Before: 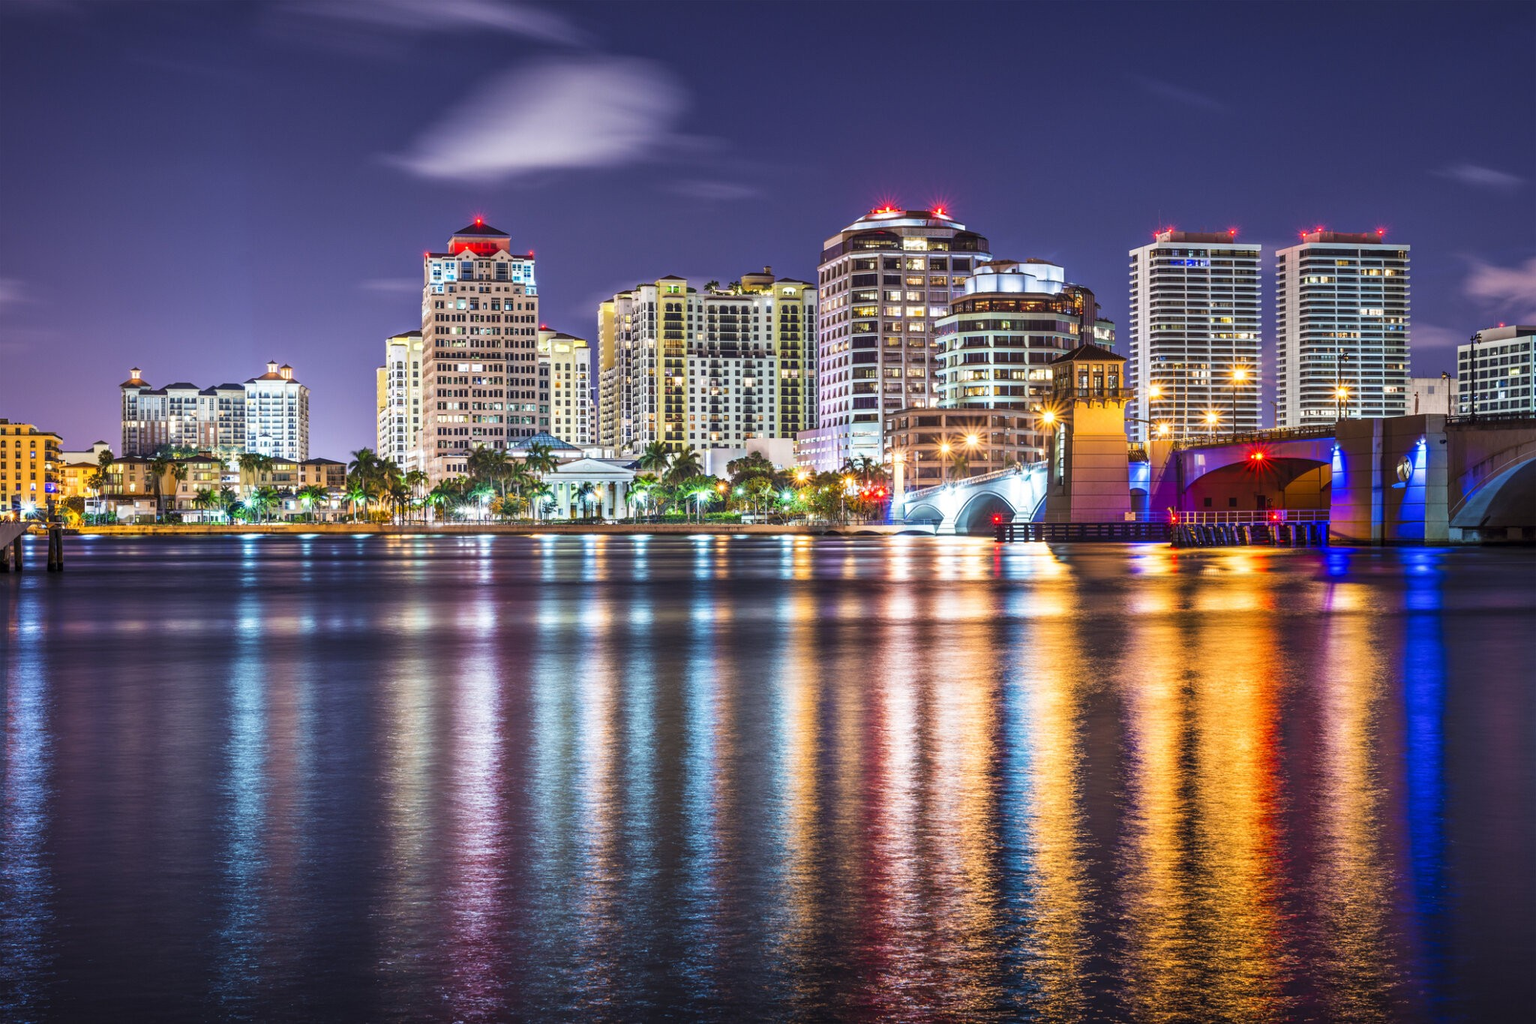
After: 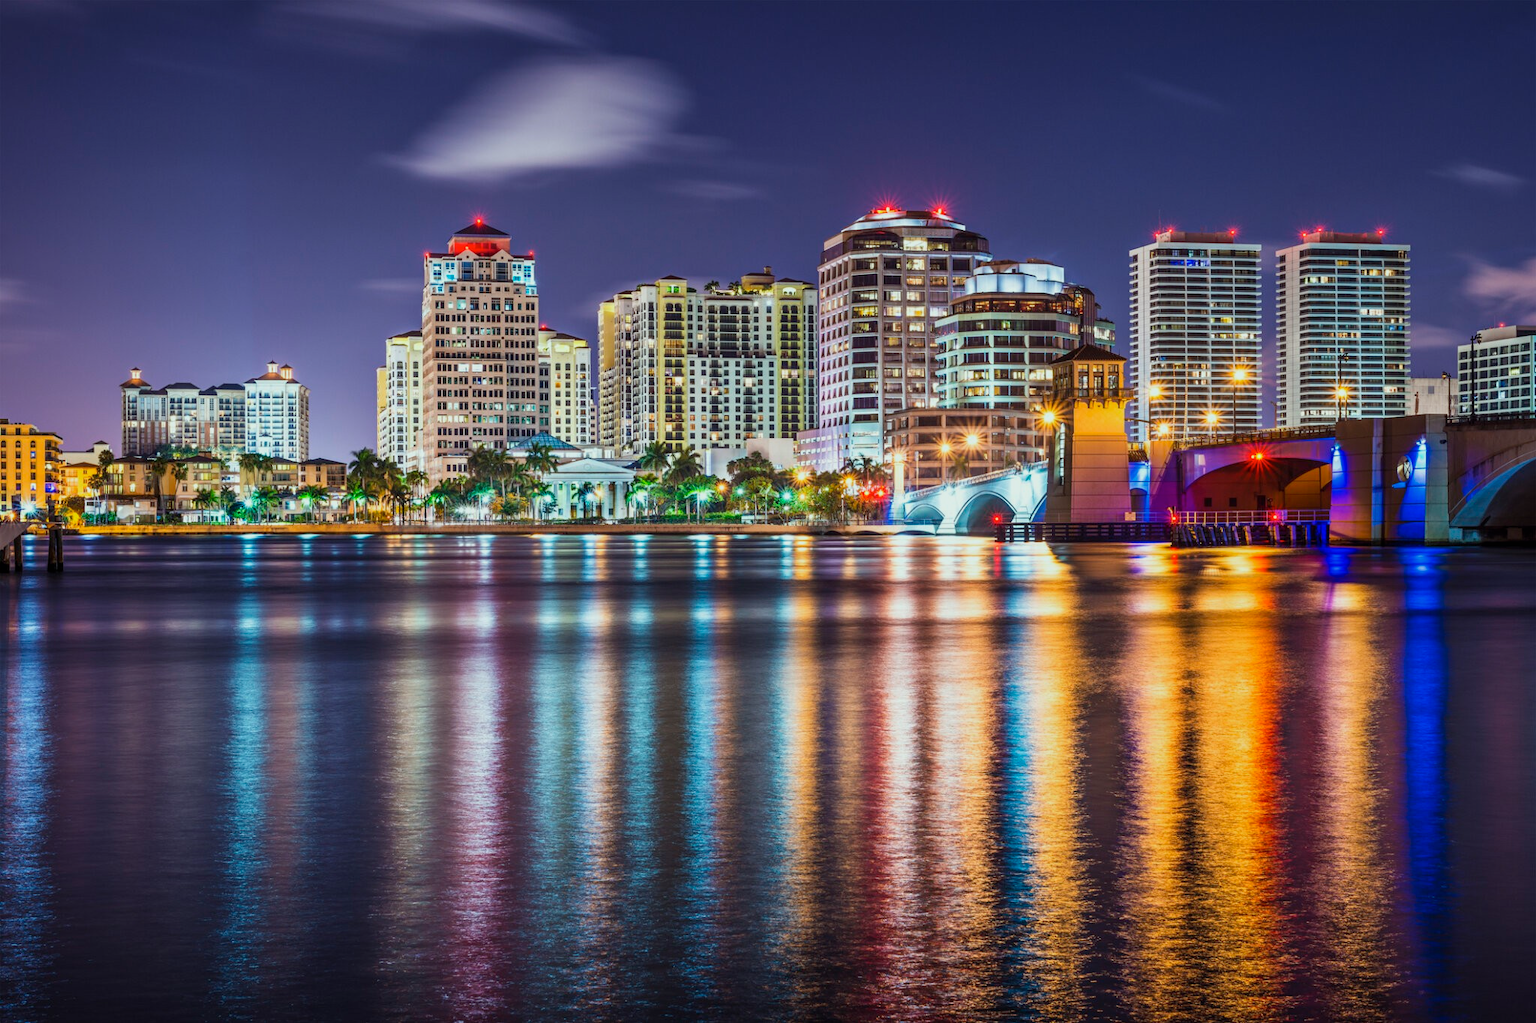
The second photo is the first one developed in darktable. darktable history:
color correction: highlights a* -6.69, highlights b* 0.49
exposure: black level correction 0, exposure 0.7 EV, compensate exposure bias true, compensate highlight preservation false
